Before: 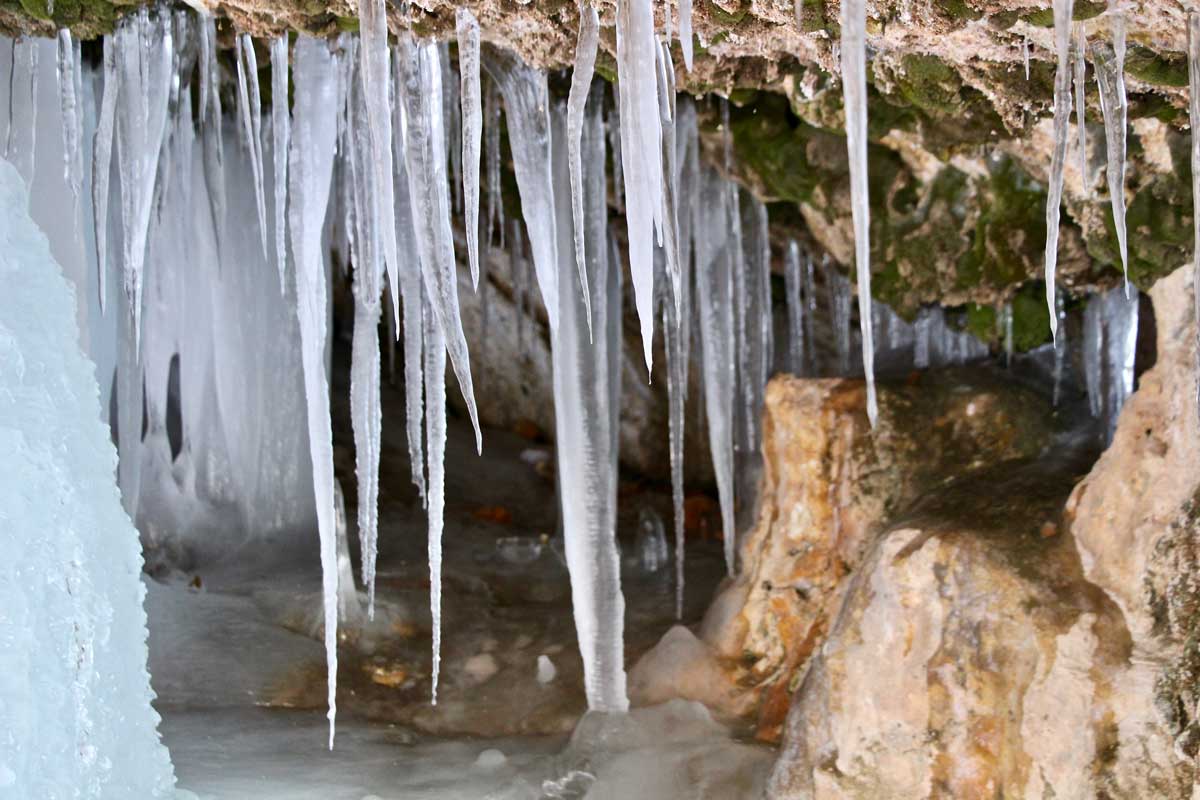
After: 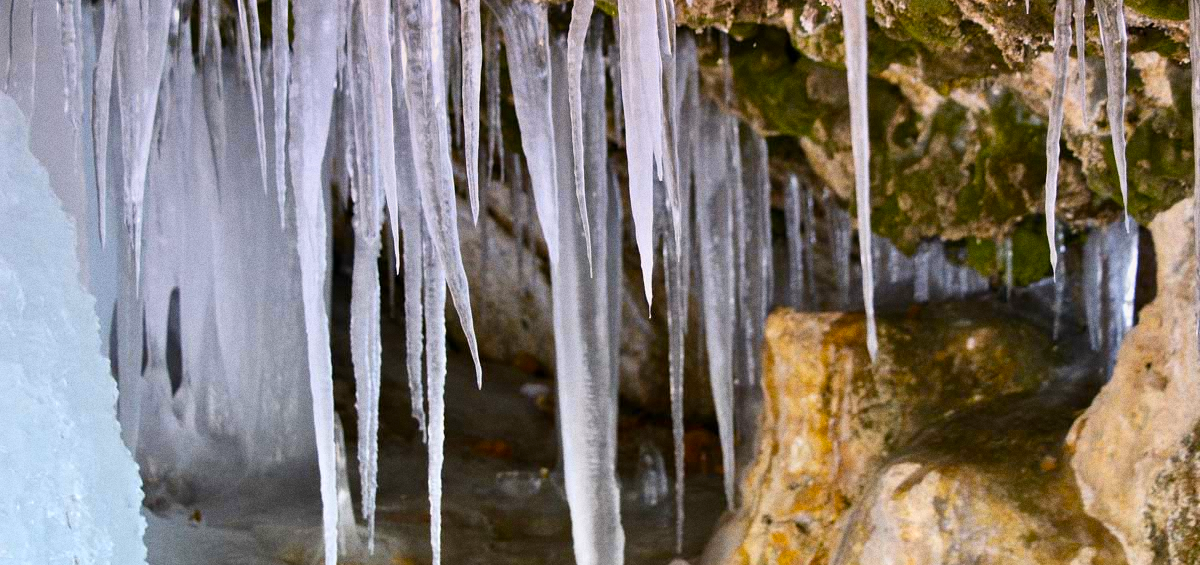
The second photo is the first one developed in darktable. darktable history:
color balance rgb: linear chroma grading › global chroma 33.4%
grain: coarseness 0.09 ISO
crop and rotate: top 8.293%, bottom 20.996%
color contrast: green-magenta contrast 0.8, blue-yellow contrast 1.1, unbound 0
graduated density: density 0.38 EV, hardness 21%, rotation -6.11°, saturation 32%
